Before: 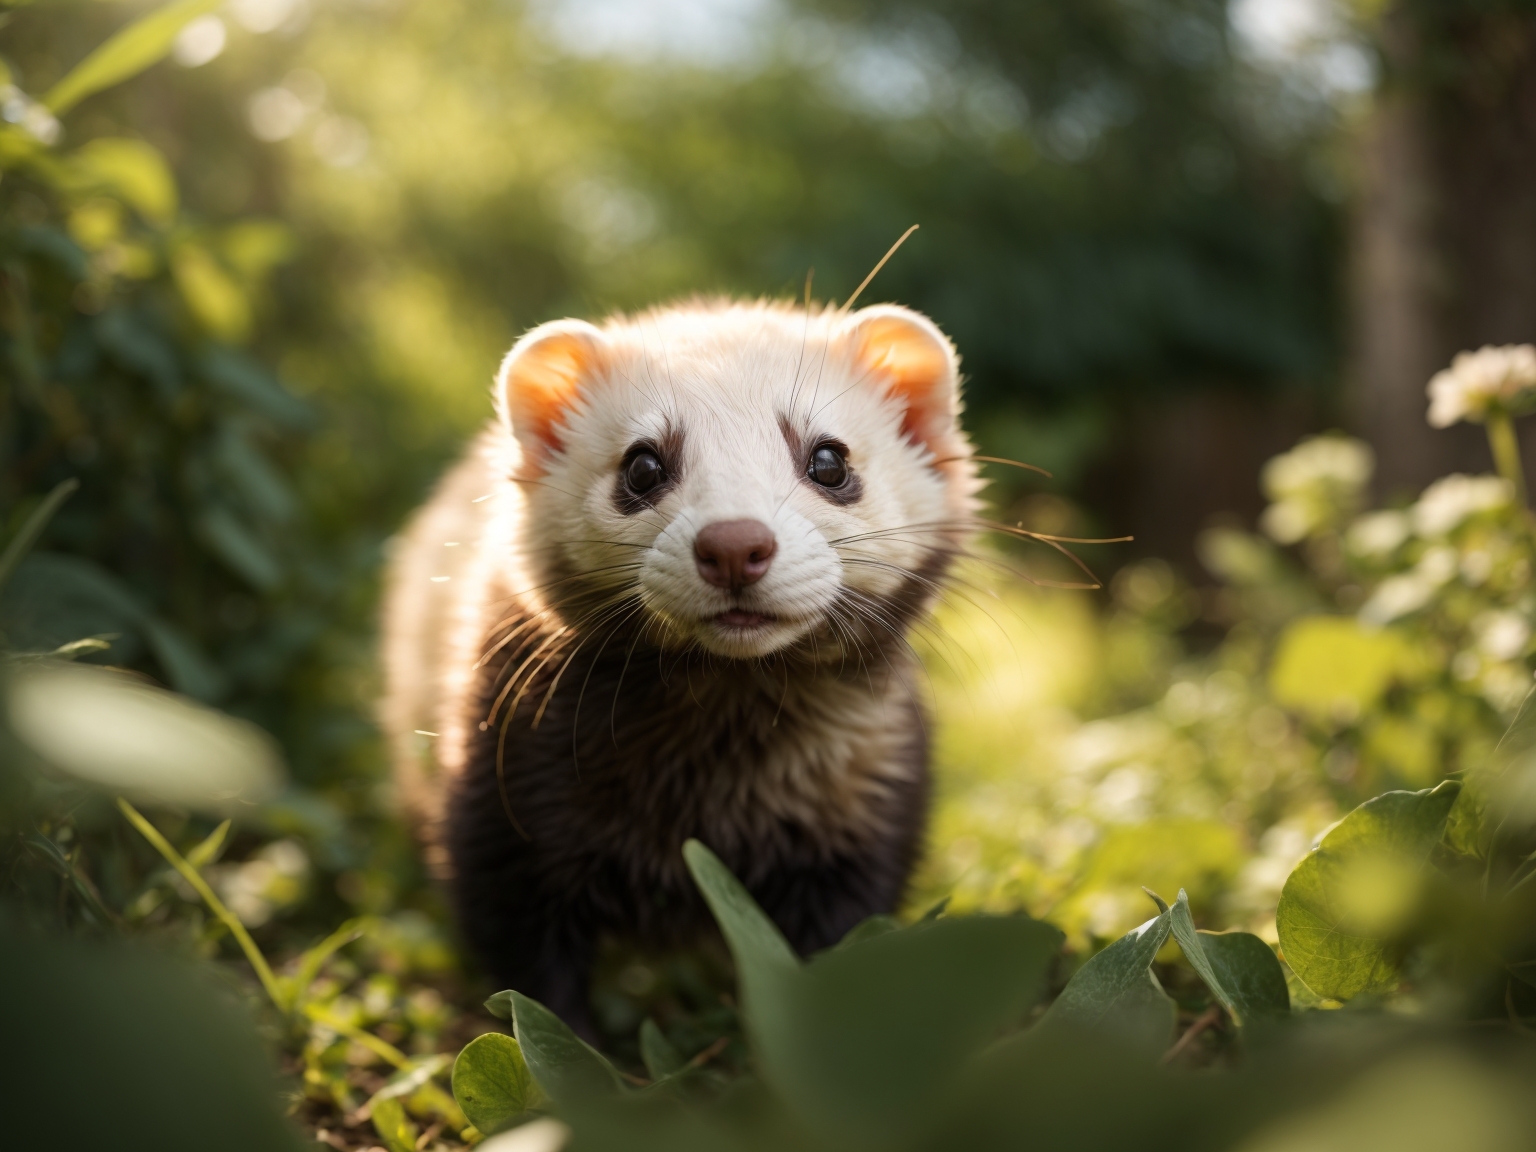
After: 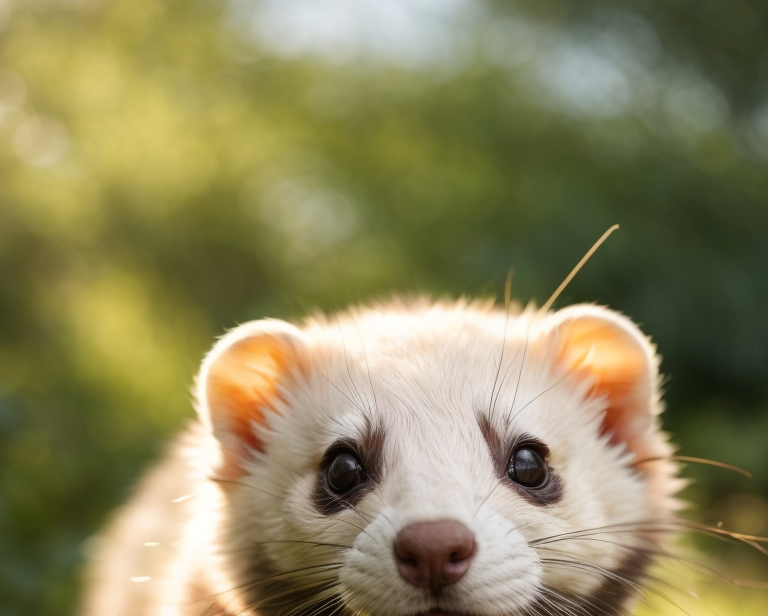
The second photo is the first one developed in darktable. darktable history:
crop: left 19.556%, right 30.401%, bottom 46.458%
shadows and highlights: soften with gaussian
